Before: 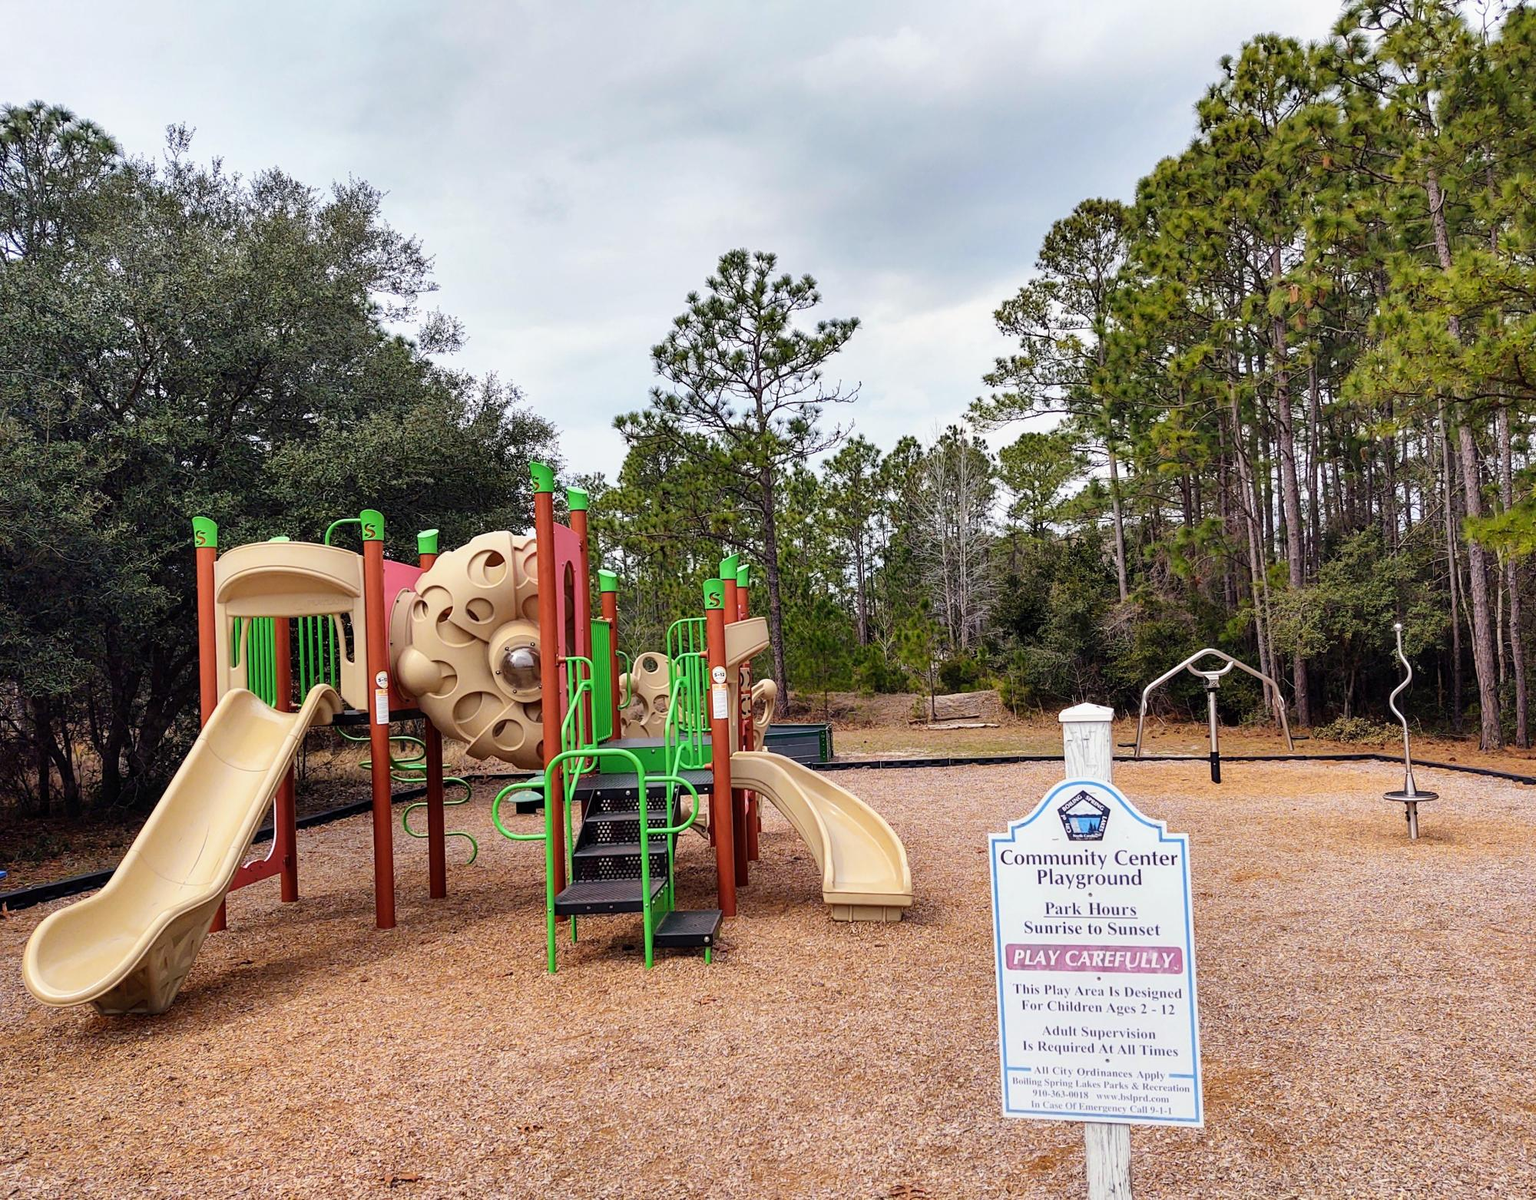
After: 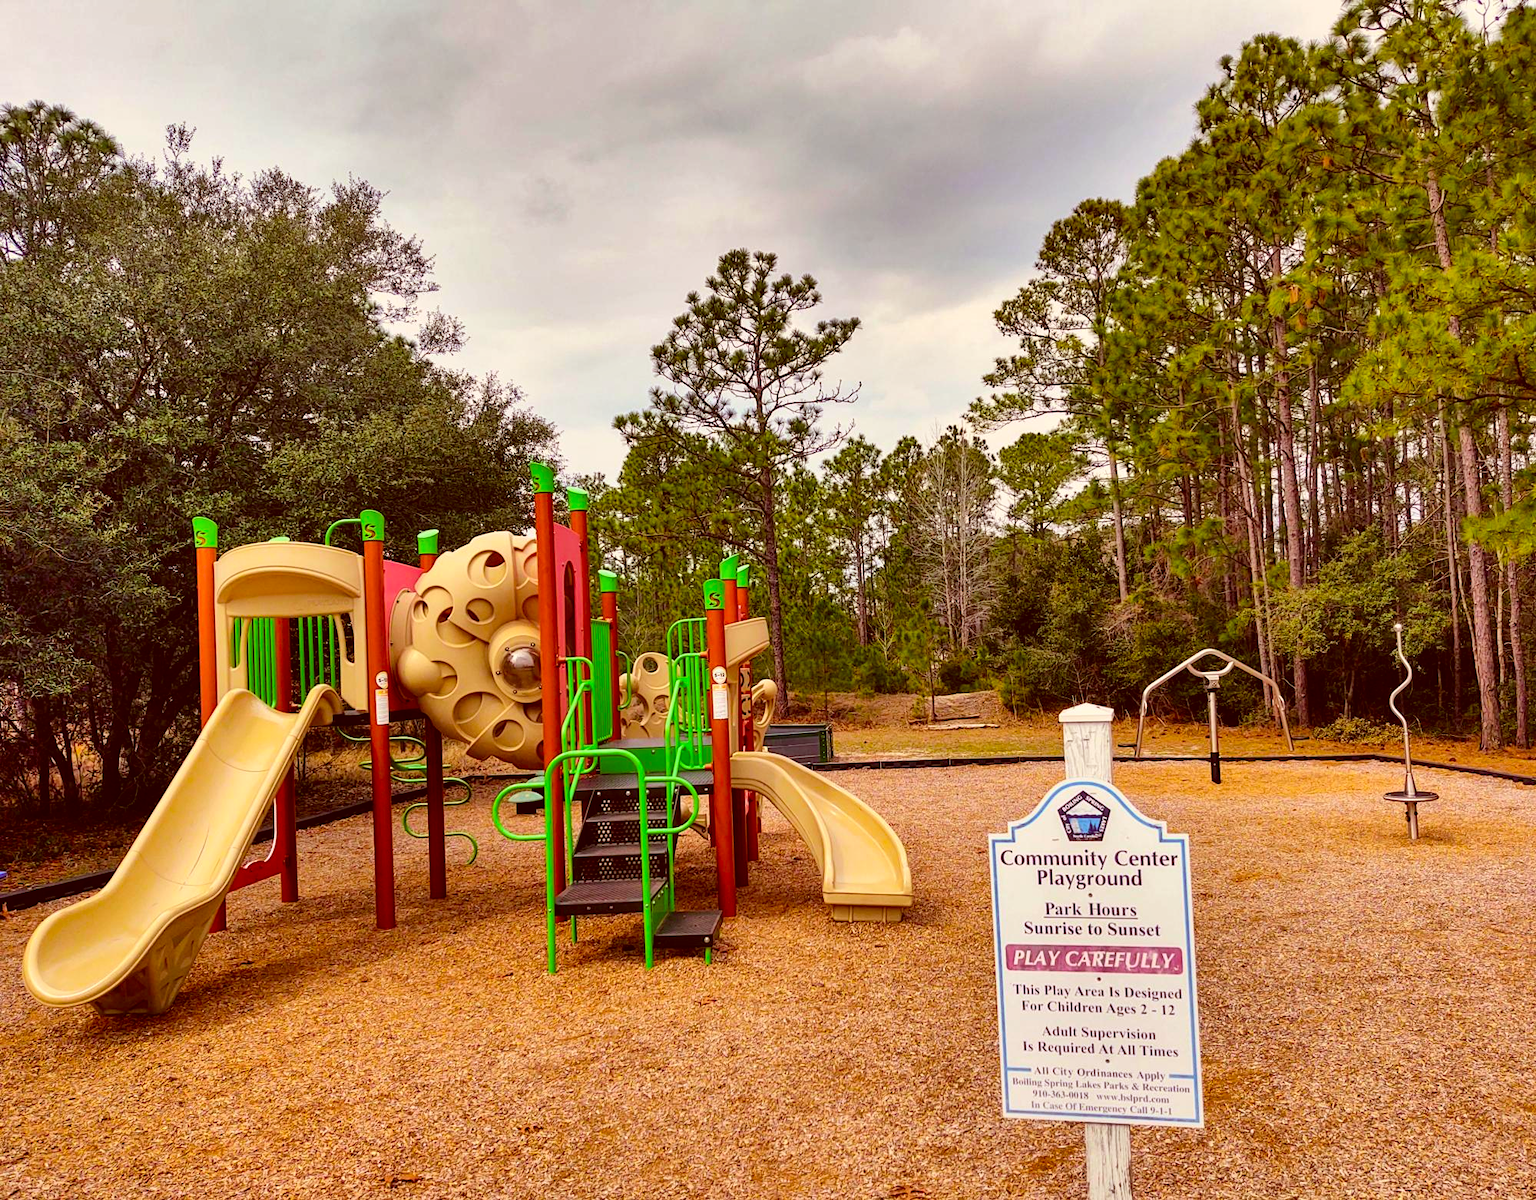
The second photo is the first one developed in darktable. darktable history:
shadows and highlights: highlights color adjustment 0%, low approximation 0.01, soften with gaussian
color calibration: illuminant as shot in camera, x 0.358, y 0.373, temperature 4628.91 K
color correction: highlights a* 1.12, highlights b* 24.26, shadows a* 15.58, shadows b* 24.26
color balance rgb: linear chroma grading › global chroma 13.3%, global vibrance 41.49%
